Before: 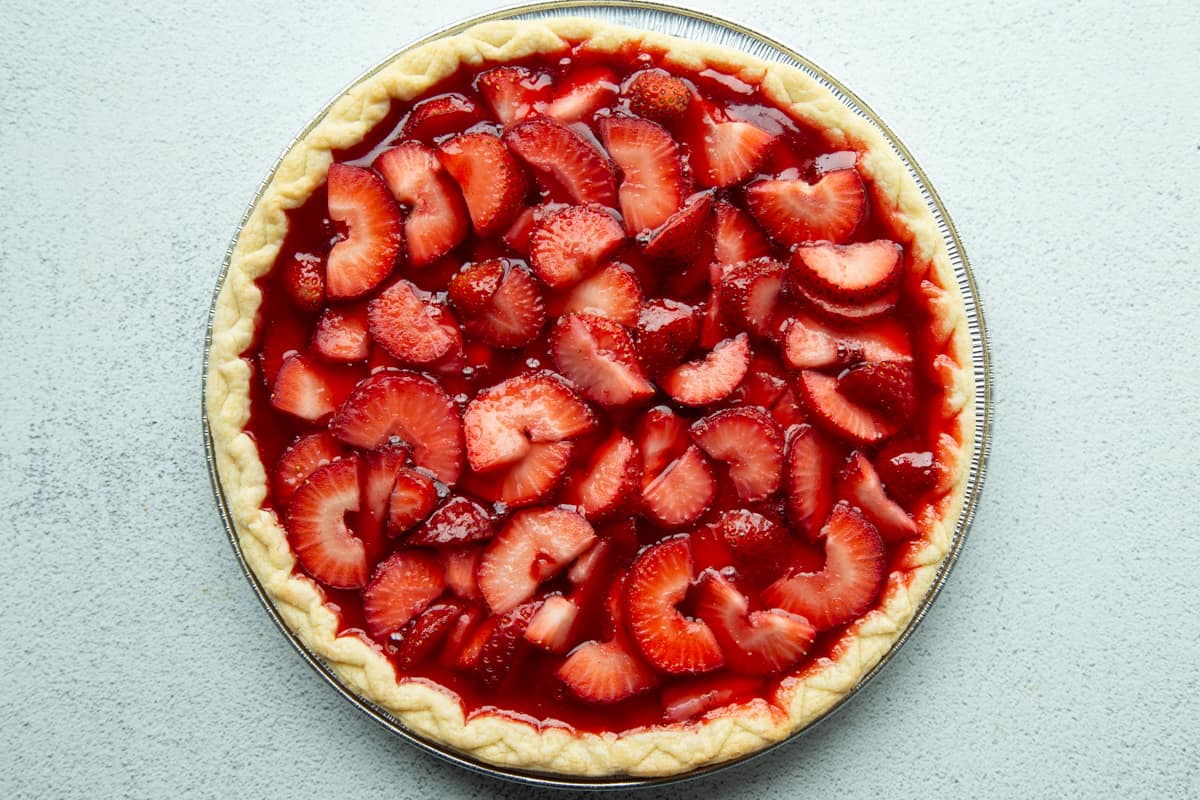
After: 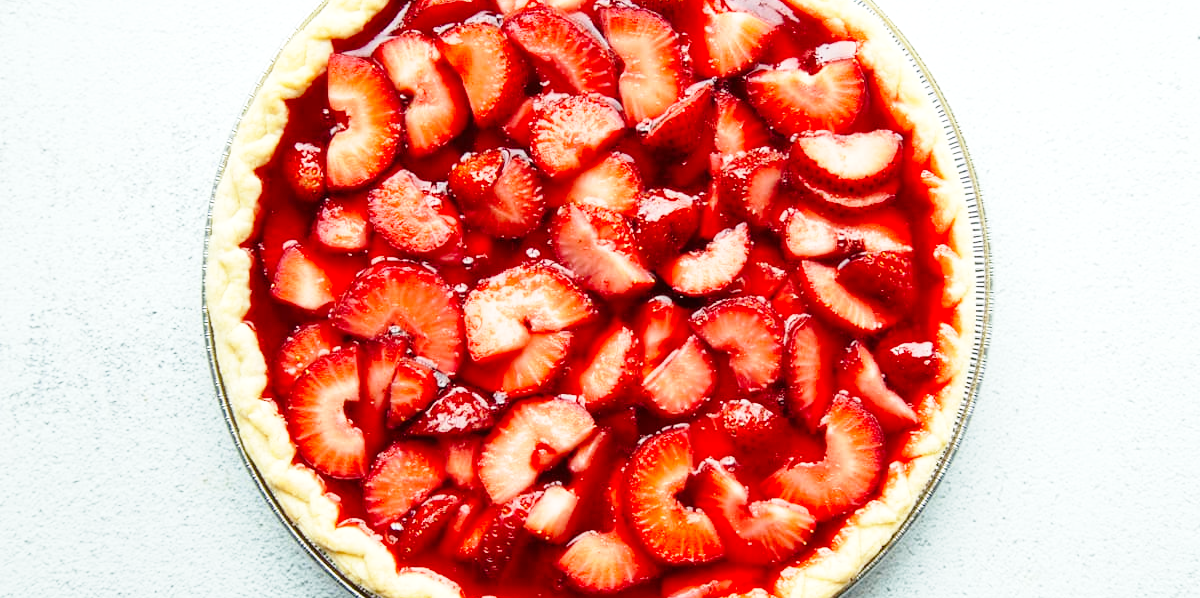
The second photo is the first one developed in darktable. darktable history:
base curve: curves: ch0 [(0, 0) (0.028, 0.03) (0.121, 0.232) (0.46, 0.748) (0.859, 0.968) (1, 1)], preserve colors none
crop: top 13.788%, bottom 11.357%
exposure: exposure 0.259 EV, compensate exposure bias true, compensate highlight preservation false
